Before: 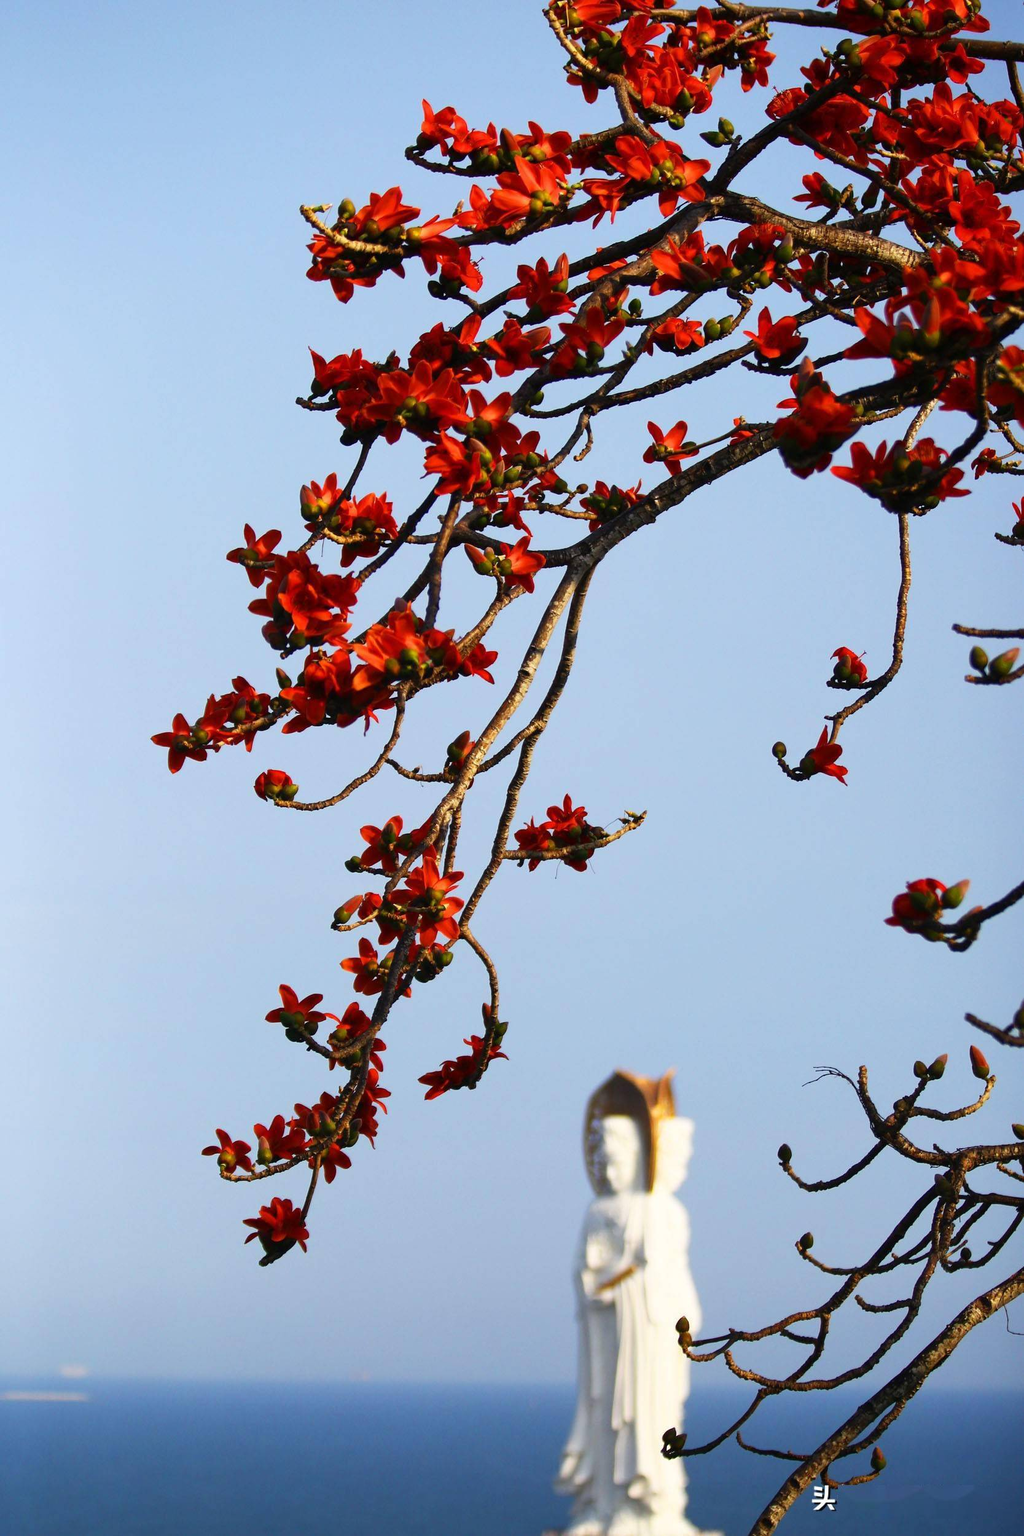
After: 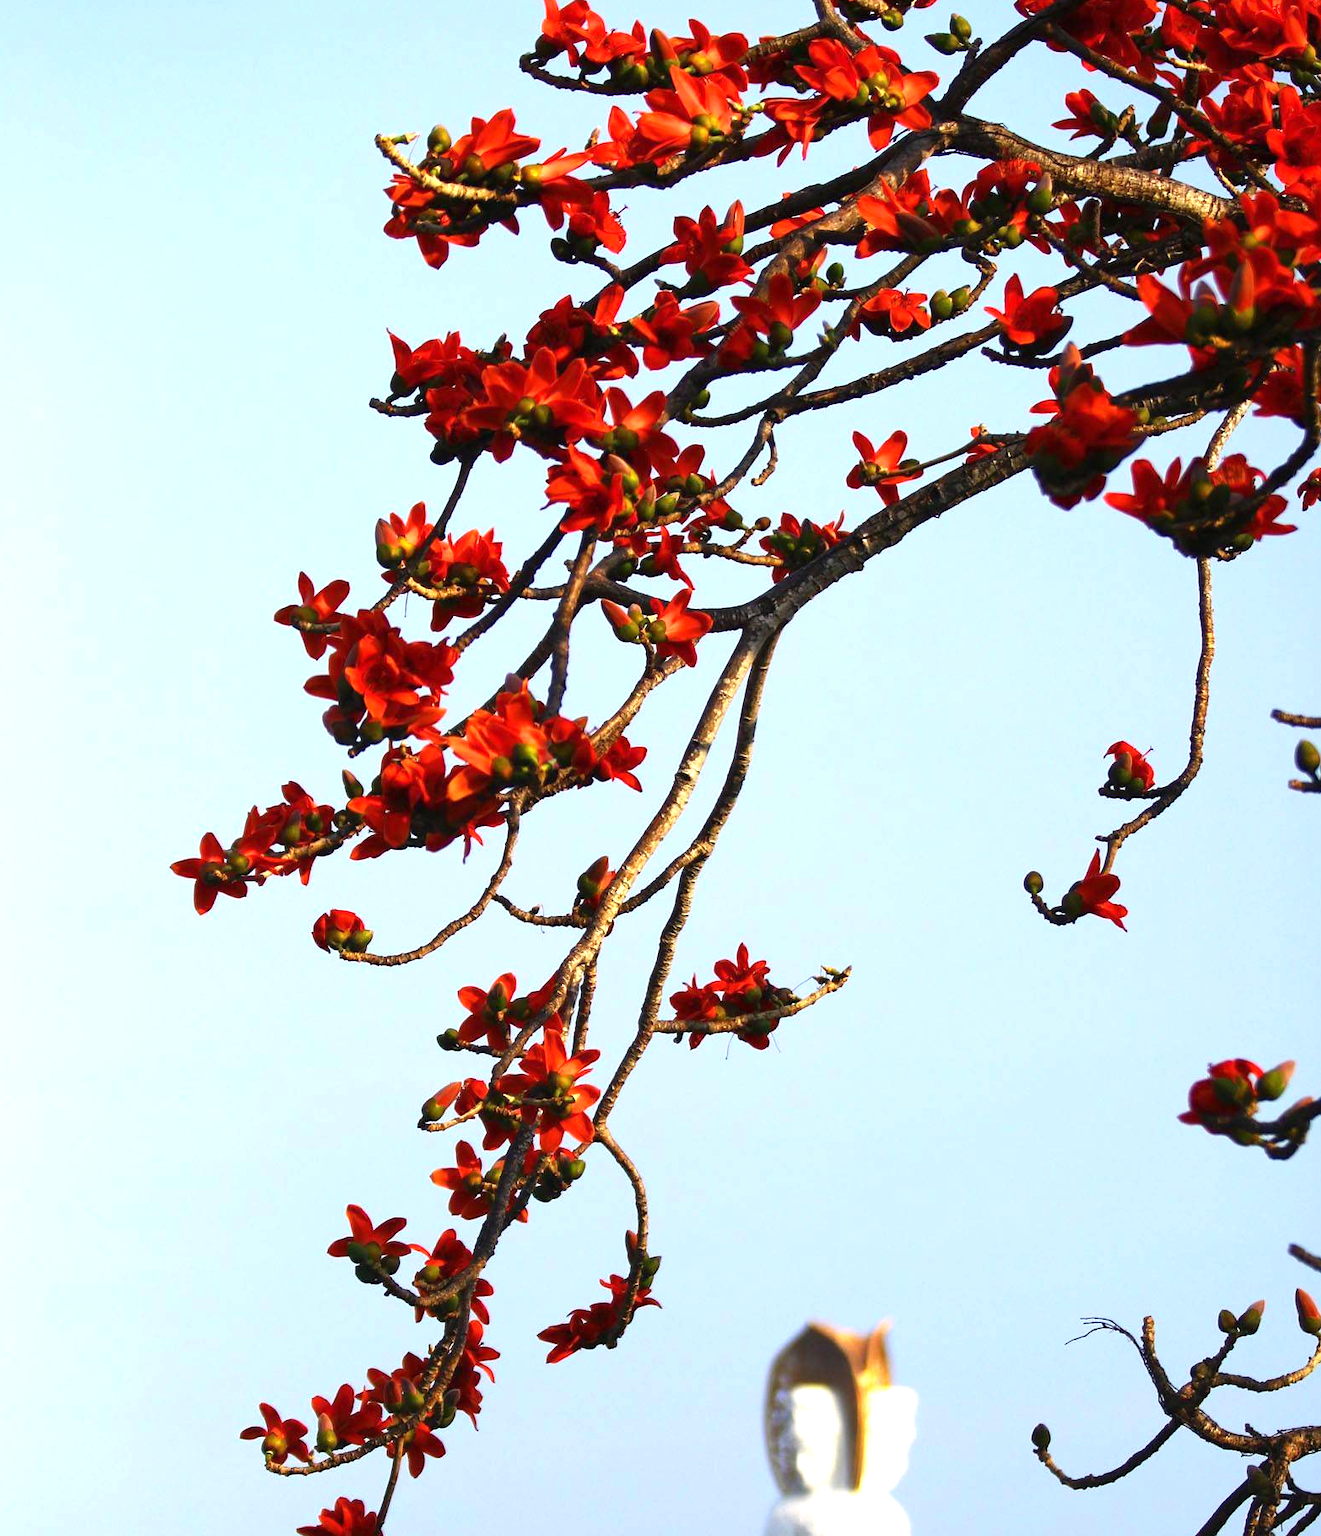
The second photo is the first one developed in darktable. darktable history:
crop: left 2.651%, top 7.034%, right 3.398%, bottom 20.132%
exposure: black level correction 0, exposure 0.697 EV, compensate exposure bias true, compensate highlight preservation false
